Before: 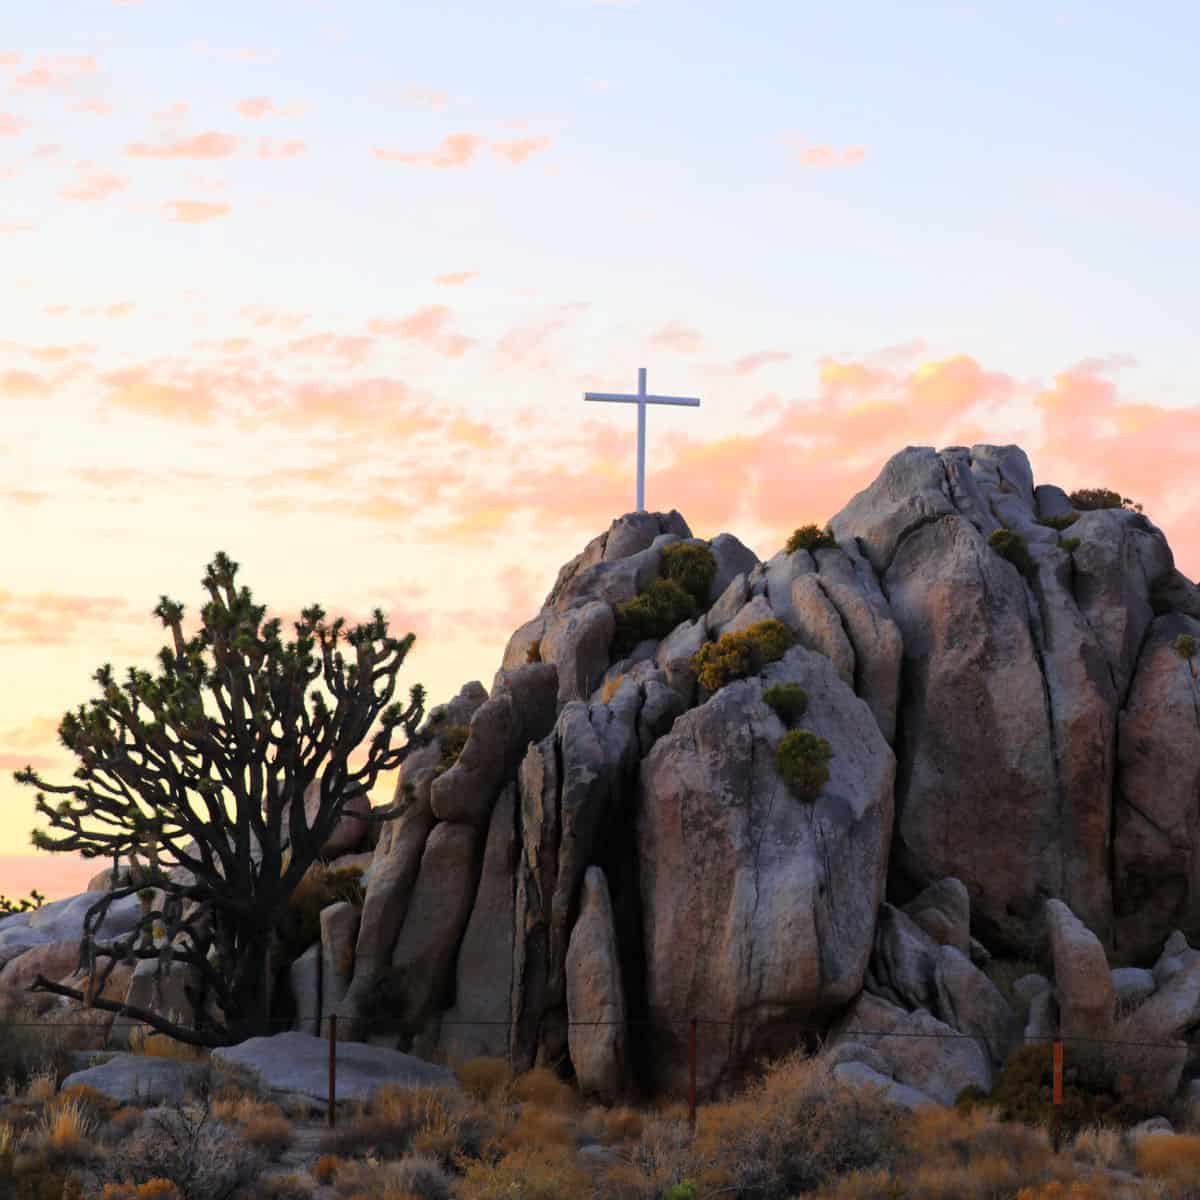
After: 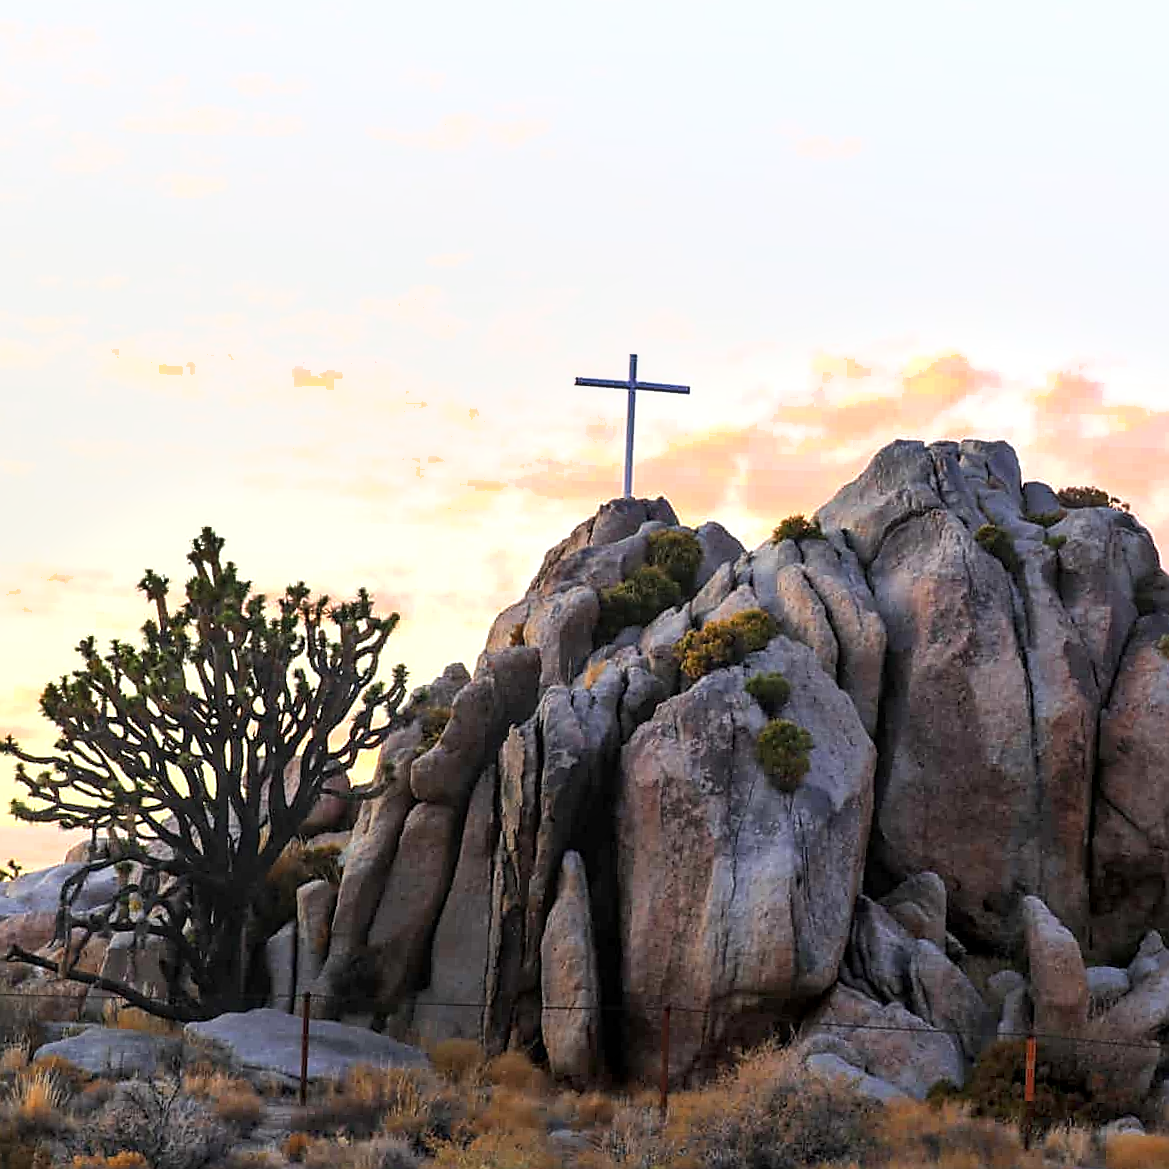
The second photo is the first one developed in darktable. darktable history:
sharpen: radius 1.396, amount 1.234, threshold 0.821
local contrast: on, module defaults
exposure: exposure 0.44 EV, compensate highlight preservation false
shadows and highlights: shadows 11.19, white point adjustment 1.22, soften with gaussian
crop and rotate: angle -1.51°
